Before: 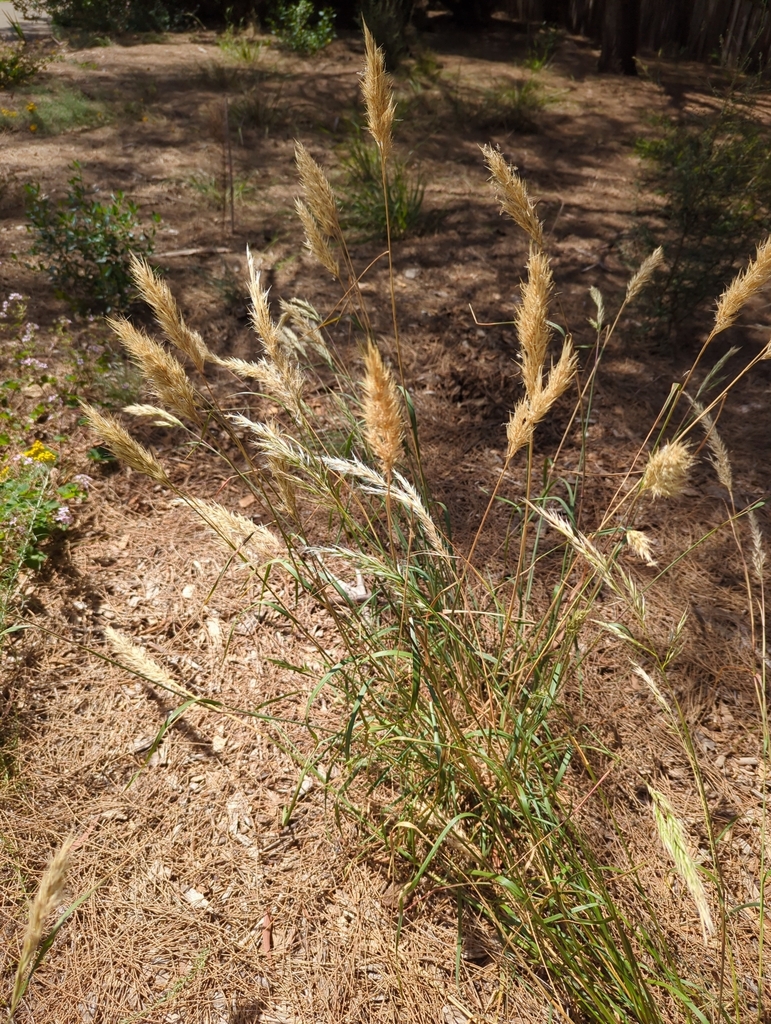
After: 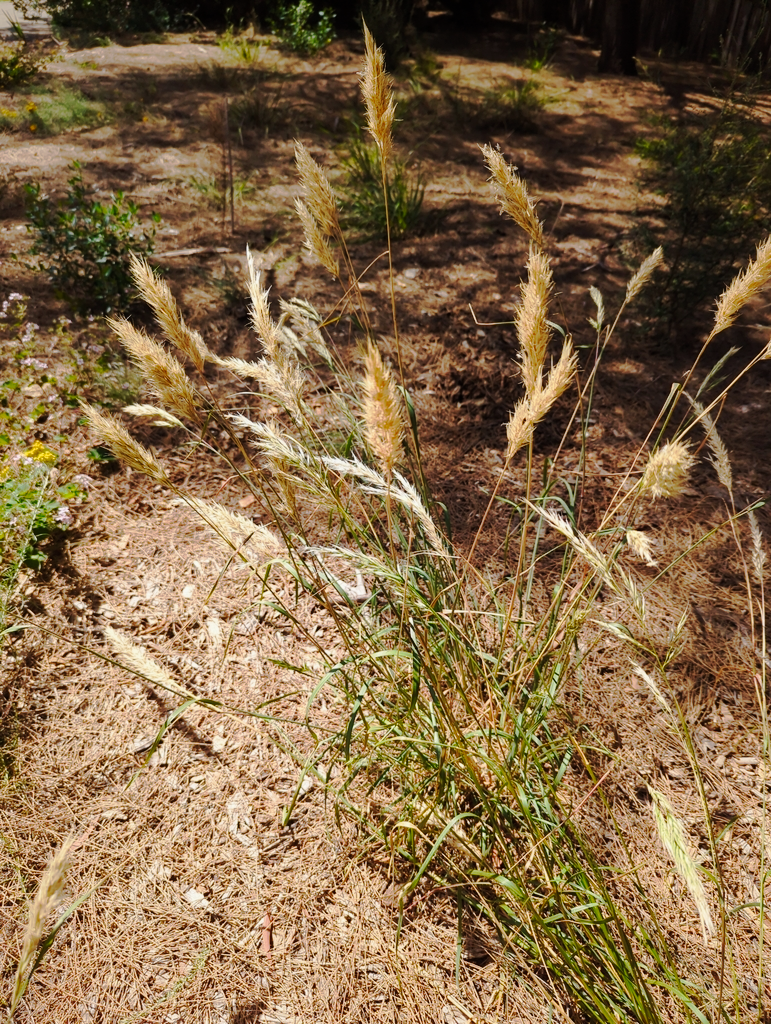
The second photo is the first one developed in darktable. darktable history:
exposure: compensate highlight preservation false
tone curve: curves: ch0 [(0, 0) (0.104, 0.061) (0.239, 0.201) (0.327, 0.317) (0.401, 0.443) (0.489, 0.566) (0.65, 0.68) (0.832, 0.858) (1, 0.977)]; ch1 [(0, 0) (0.161, 0.092) (0.35, 0.33) (0.379, 0.401) (0.447, 0.476) (0.495, 0.499) (0.515, 0.518) (0.534, 0.557) (0.602, 0.625) (0.712, 0.706) (1, 1)]; ch2 [(0, 0) (0.359, 0.372) (0.437, 0.437) (0.502, 0.501) (0.55, 0.534) (0.592, 0.601) (0.647, 0.64) (1, 1)], preserve colors none
